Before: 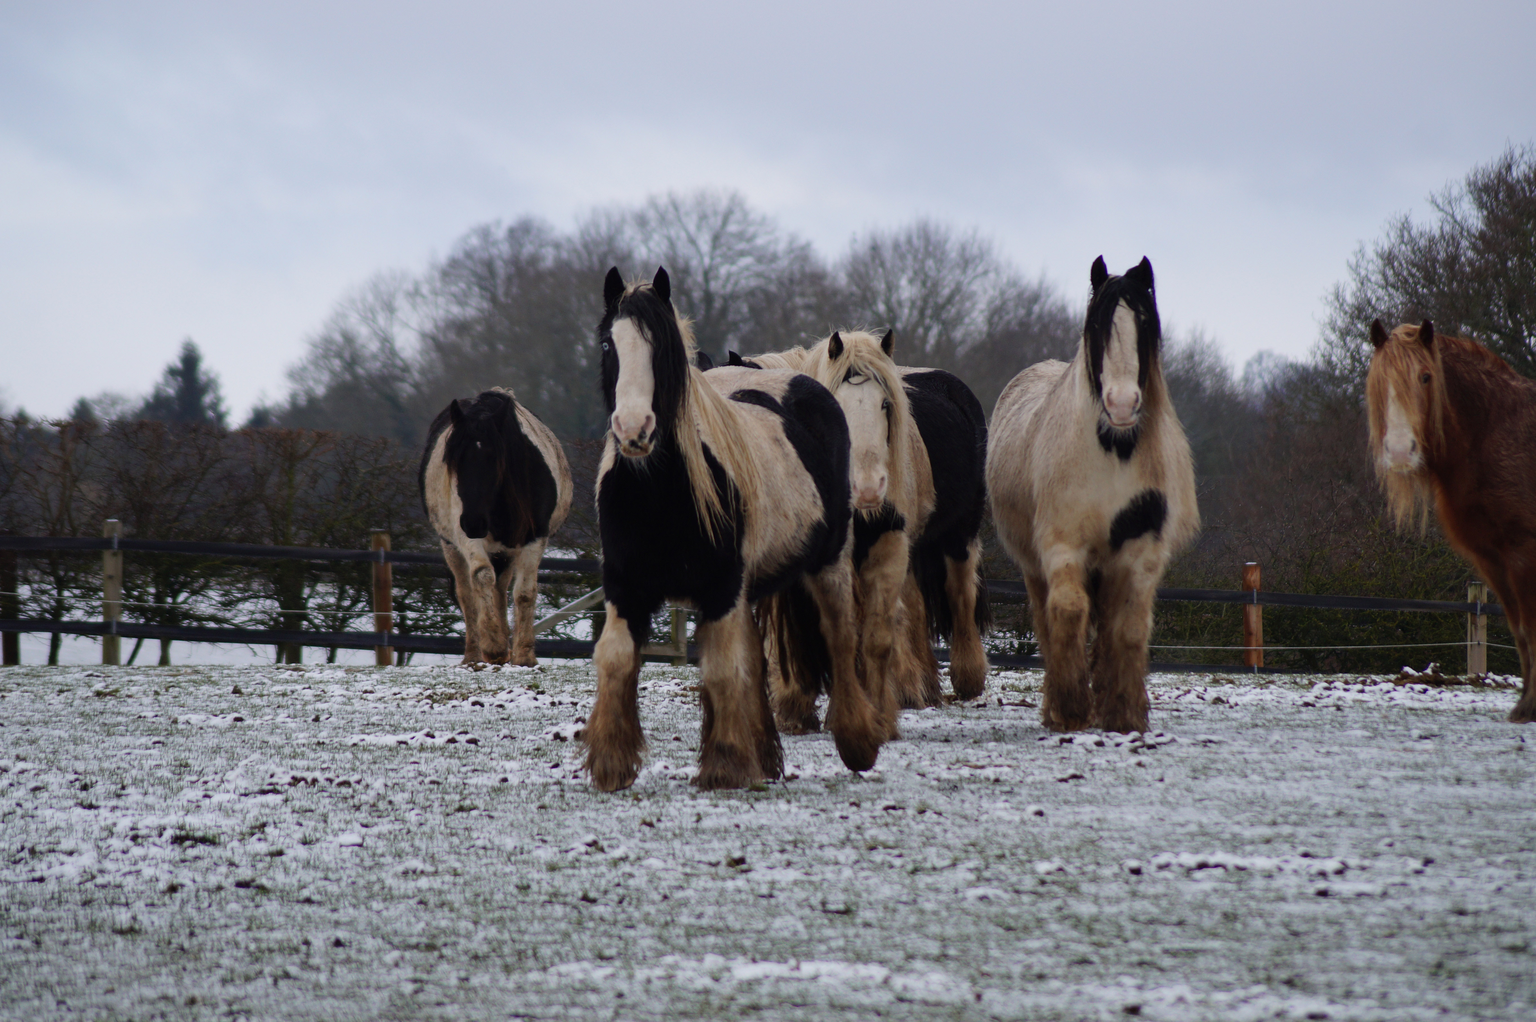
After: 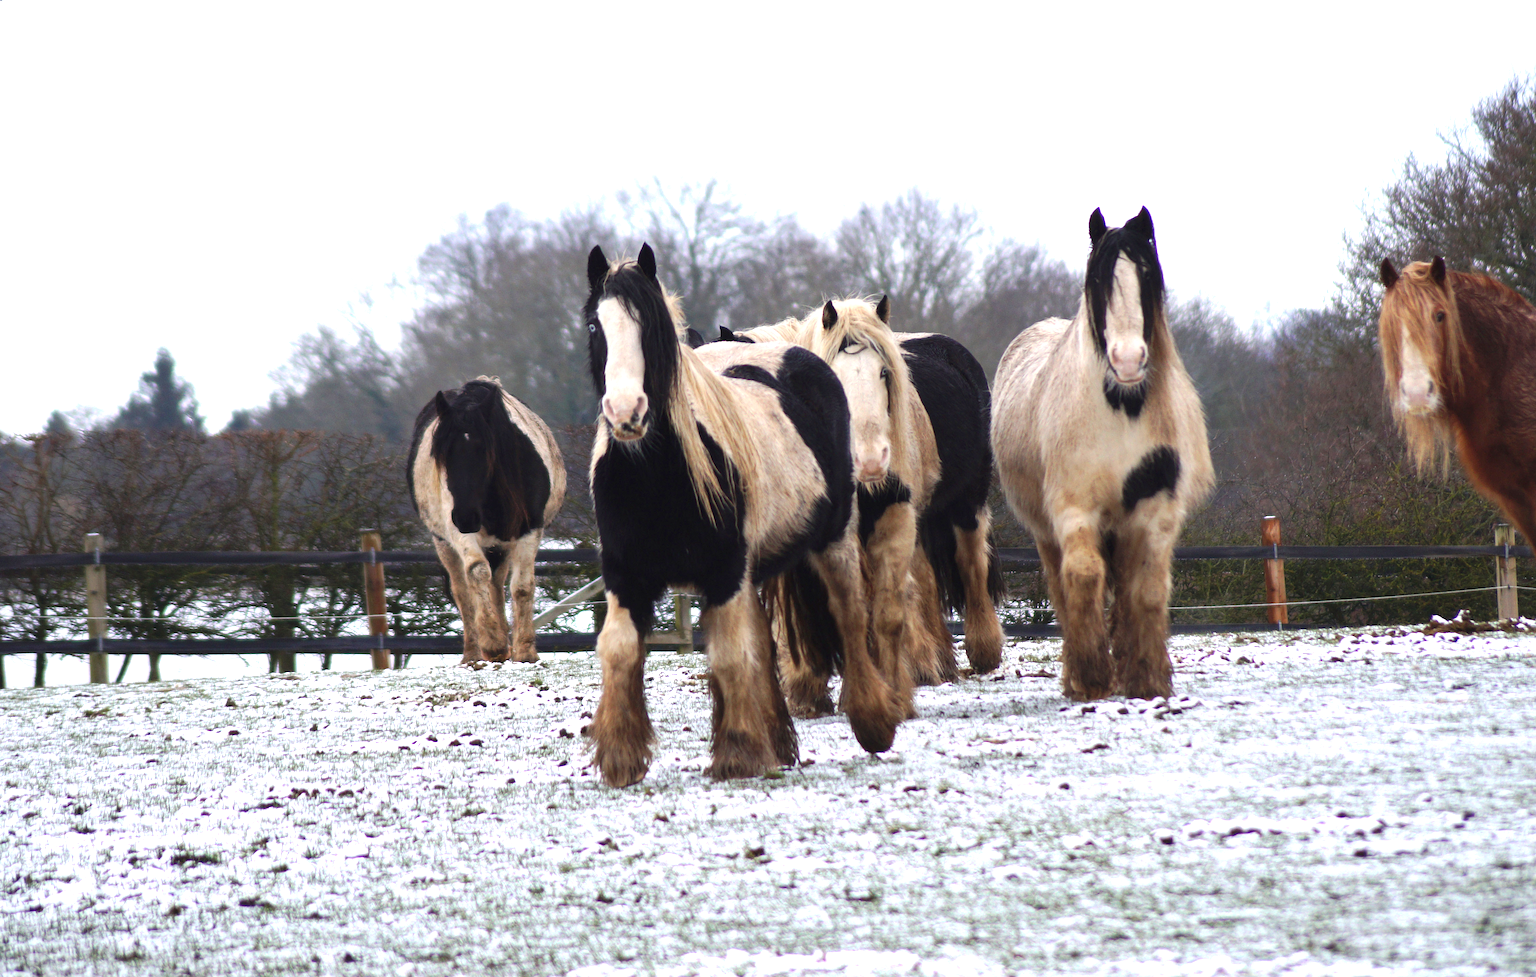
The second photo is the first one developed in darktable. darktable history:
exposure: black level correction 0, exposure 1.45 EV, compensate exposure bias true, compensate highlight preservation false
rotate and perspective: rotation -3°, crop left 0.031, crop right 0.968, crop top 0.07, crop bottom 0.93
